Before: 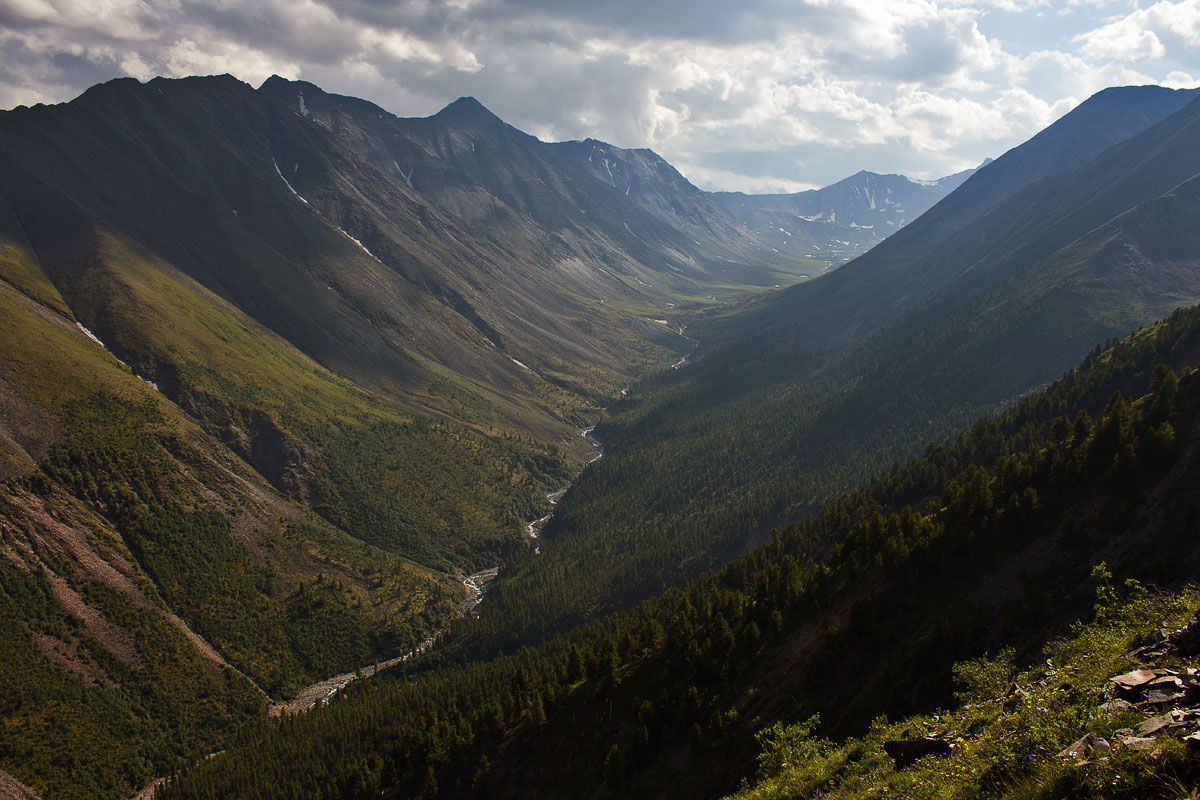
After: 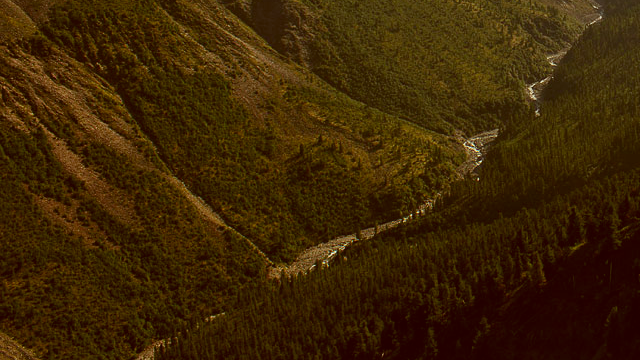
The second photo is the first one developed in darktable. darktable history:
color correction: highlights a* -5.3, highlights b* 9.8, shadows a* 9.8, shadows b* 24.26
crop and rotate: top 54.778%, right 46.61%, bottom 0.159%
